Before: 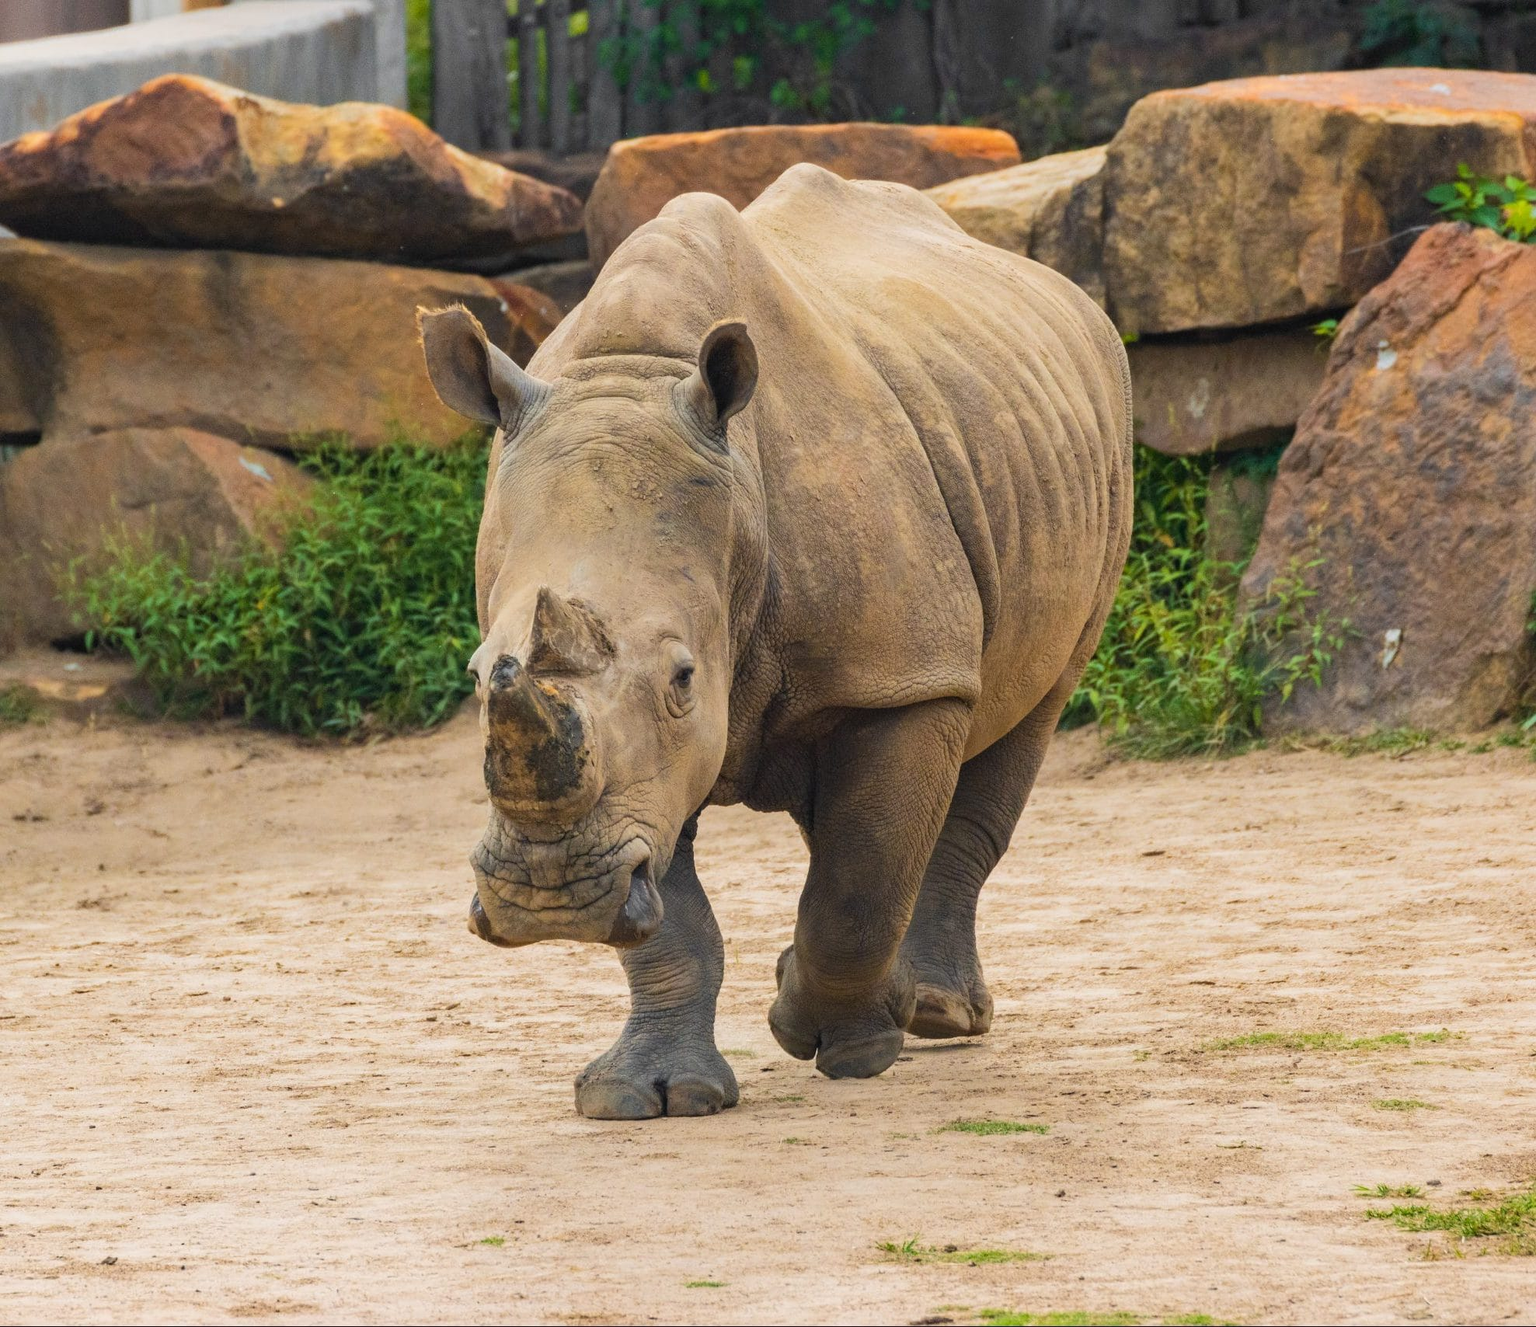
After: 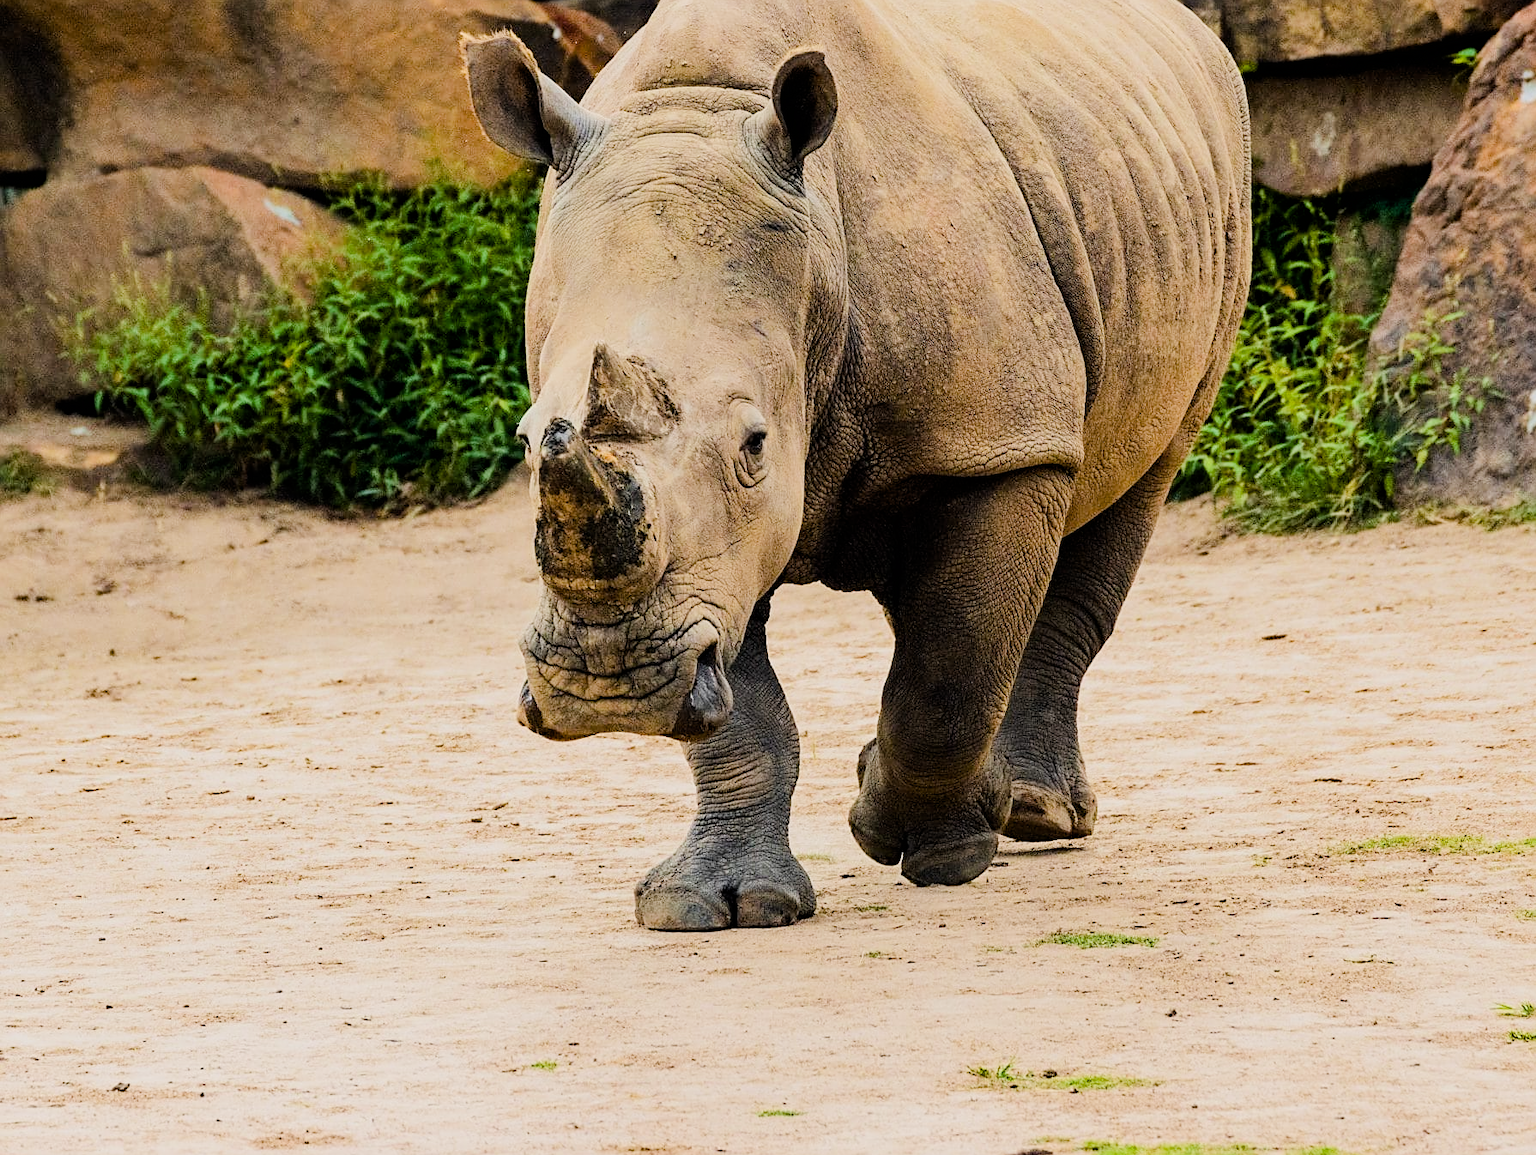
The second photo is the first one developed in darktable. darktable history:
sharpen: on, module defaults
filmic rgb: black relative exposure -7.08 EV, white relative exposure 5.36 EV, hardness 3.02
color balance rgb: global offset › luminance -0.276%, global offset › hue 262.72°, linear chroma grading › shadows -8.697%, linear chroma grading › global chroma 9.736%, perceptual saturation grading › global saturation 20%, perceptual saturation grading › highlights -25.149%, perceptual saturation grading › shadows 25.022%
exposure: black level correction 0.001, compensate exposure bias true, compensate highlight preservation false
crop: top 20.861%, right 9.417%, bottom 0.281%
tone equalizer: -8 EV -1.11 EV, -7 EV -0.991 EV, -6 EV -0.874 EV, -5 EV -0.548 EV, -3 EV 0.604 EV, -2 EV 0.878 EV, -1 EV 1.01 EV, +0 EV 1.07 EV, edges refinement/feathering 500, mask exposure compensation -1.57 EV, preserve details no
